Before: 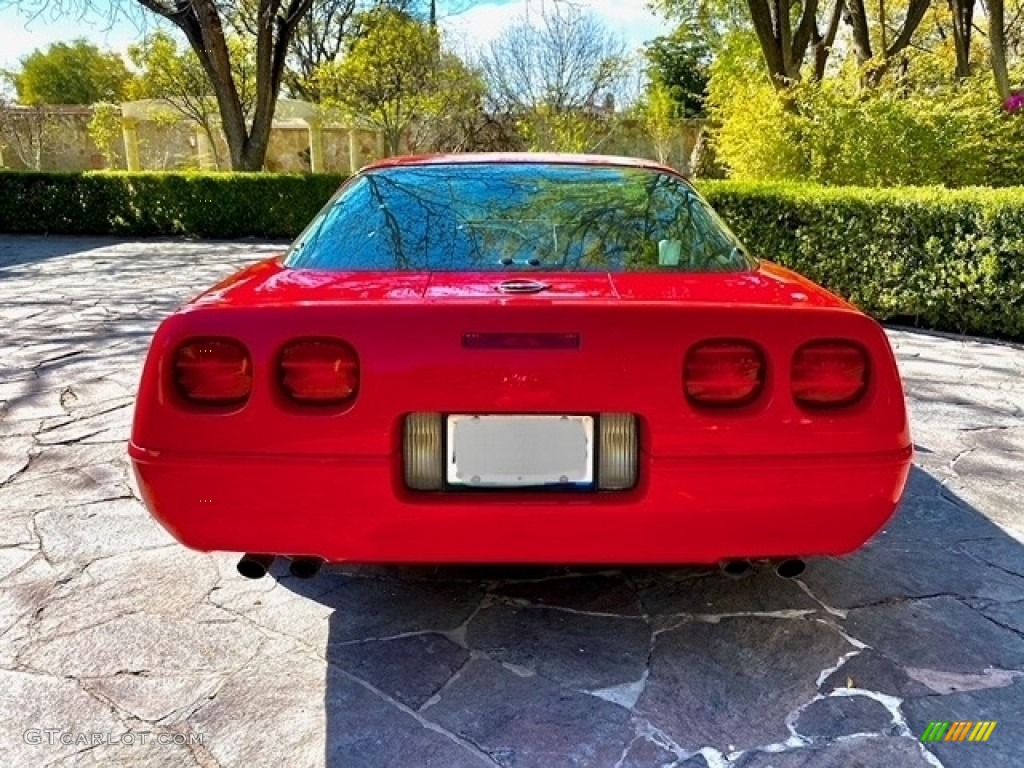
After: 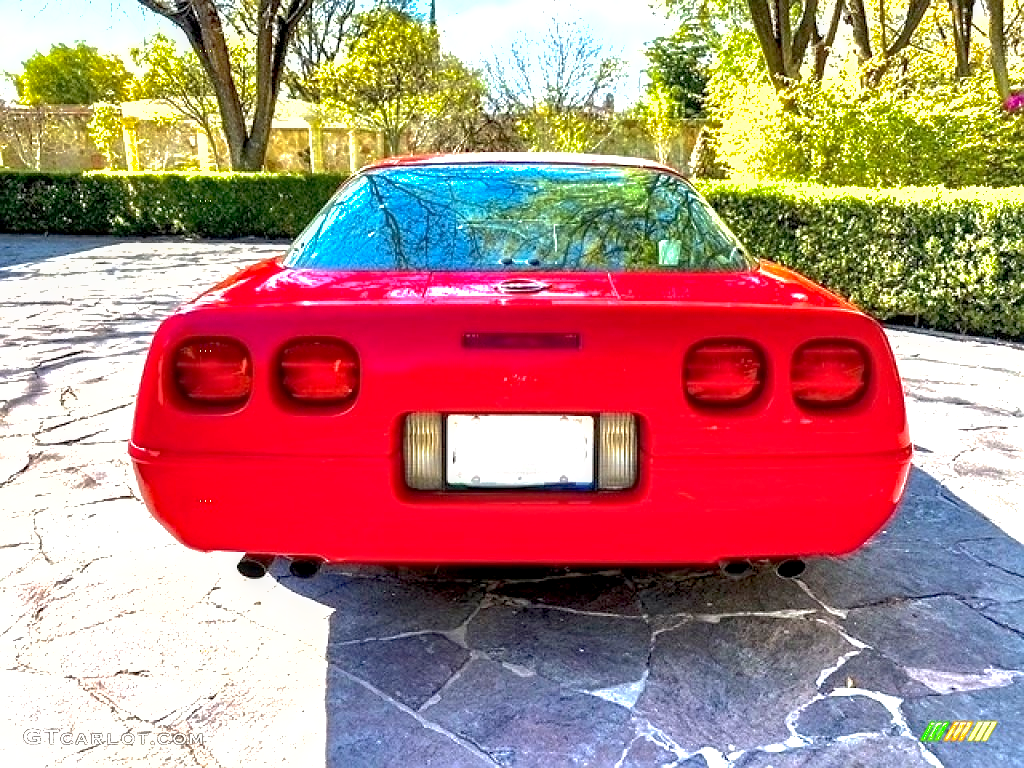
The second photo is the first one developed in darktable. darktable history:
exposure: black level correction 0.001, exposure 1.316 EV, compensate highlight preservation false
sharpen: radius 1.026
shadows and highlights: on, module defaults
local contrast: detail 130%
